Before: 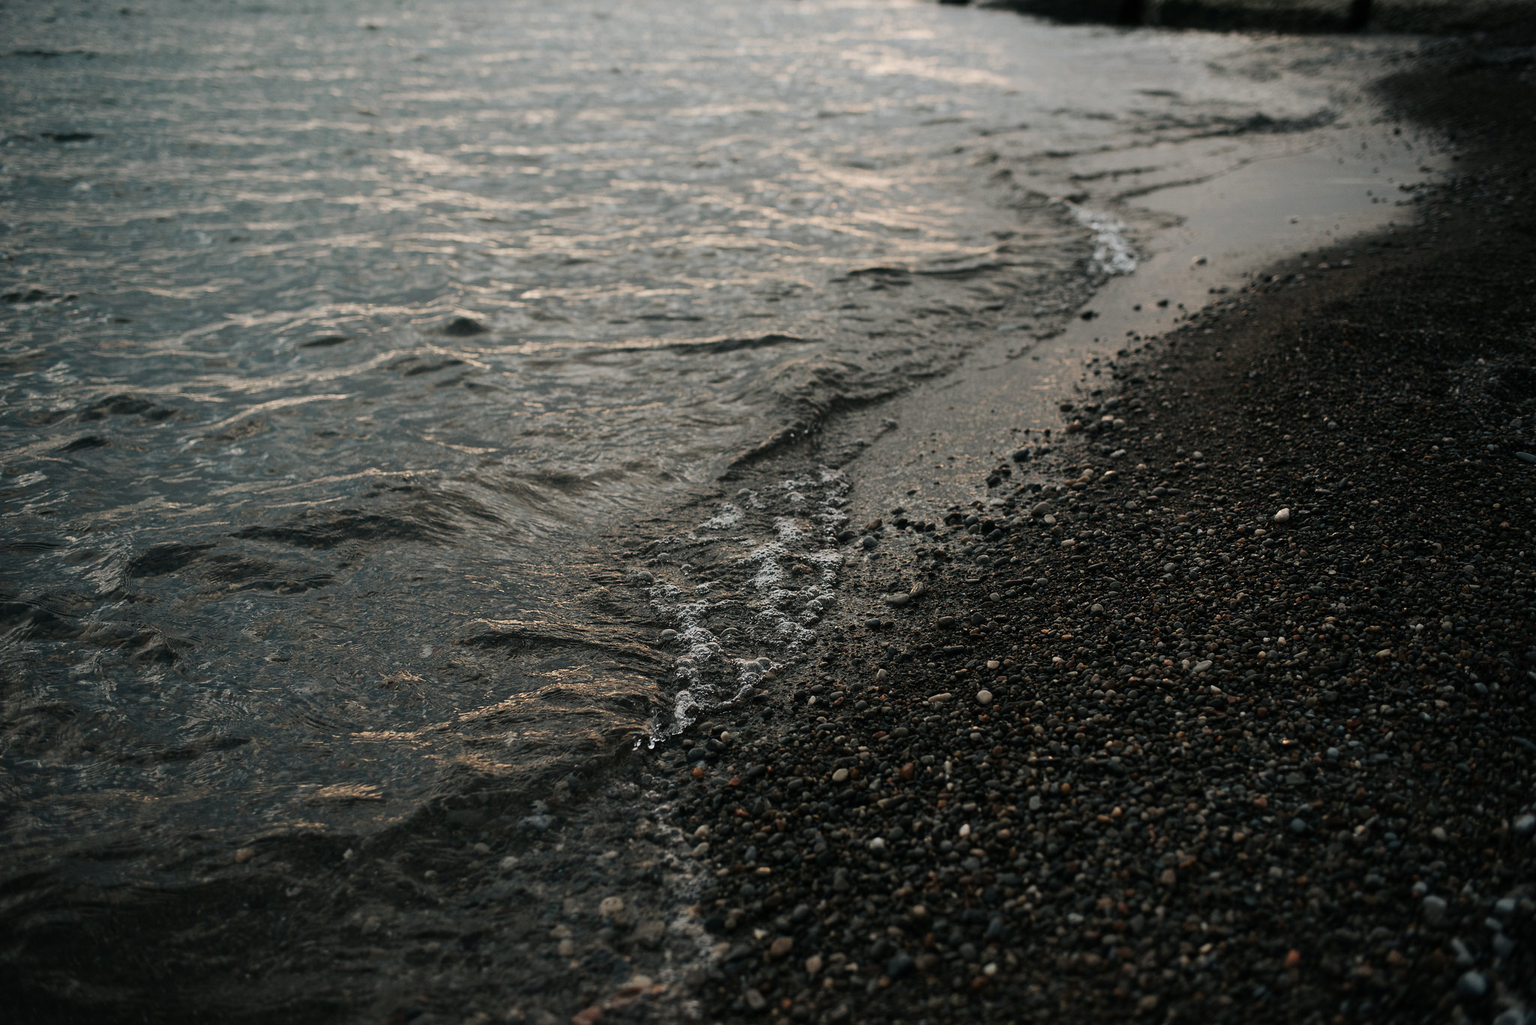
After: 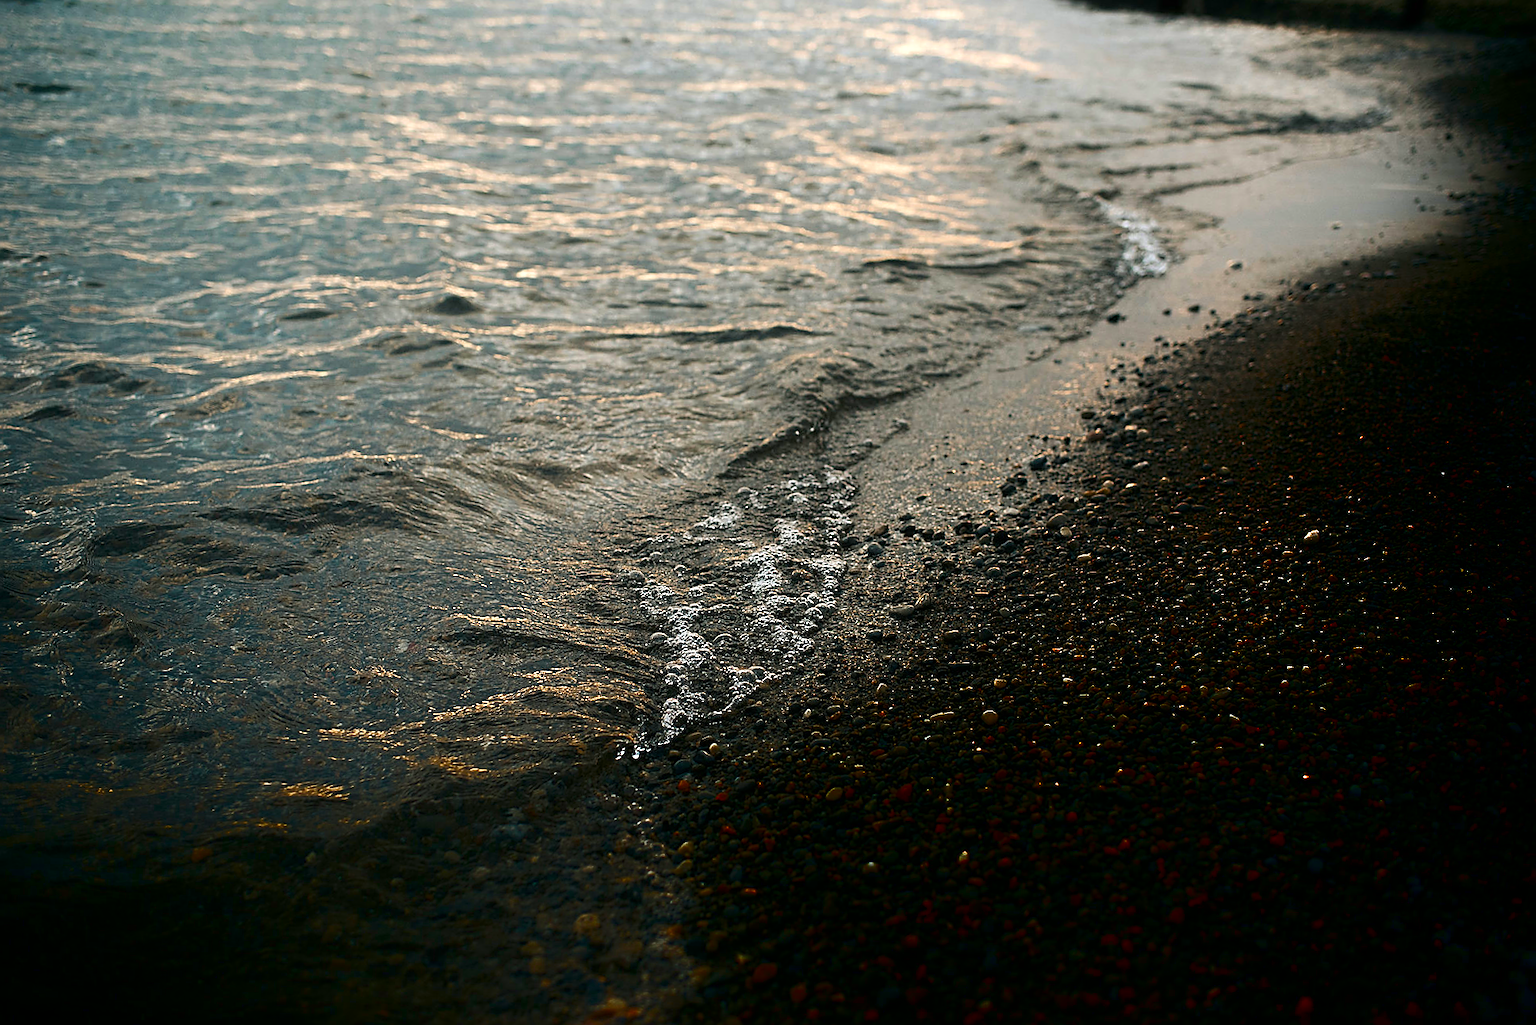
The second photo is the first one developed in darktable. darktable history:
color balance rgb: perceptual saturation grading › global saturation 19.469%, global vibrance 44.329%
sharpen: radius 1.406, amount 1.236, threshold 0.678
shadows and highlights: shadows -88.99, highlights -36.64, highlights color adjustment 78.5%, soften with gaussian
crop and rotate: angle -2.2°
exposure: exposure 0.606 EV, compensate highlight preservation false
